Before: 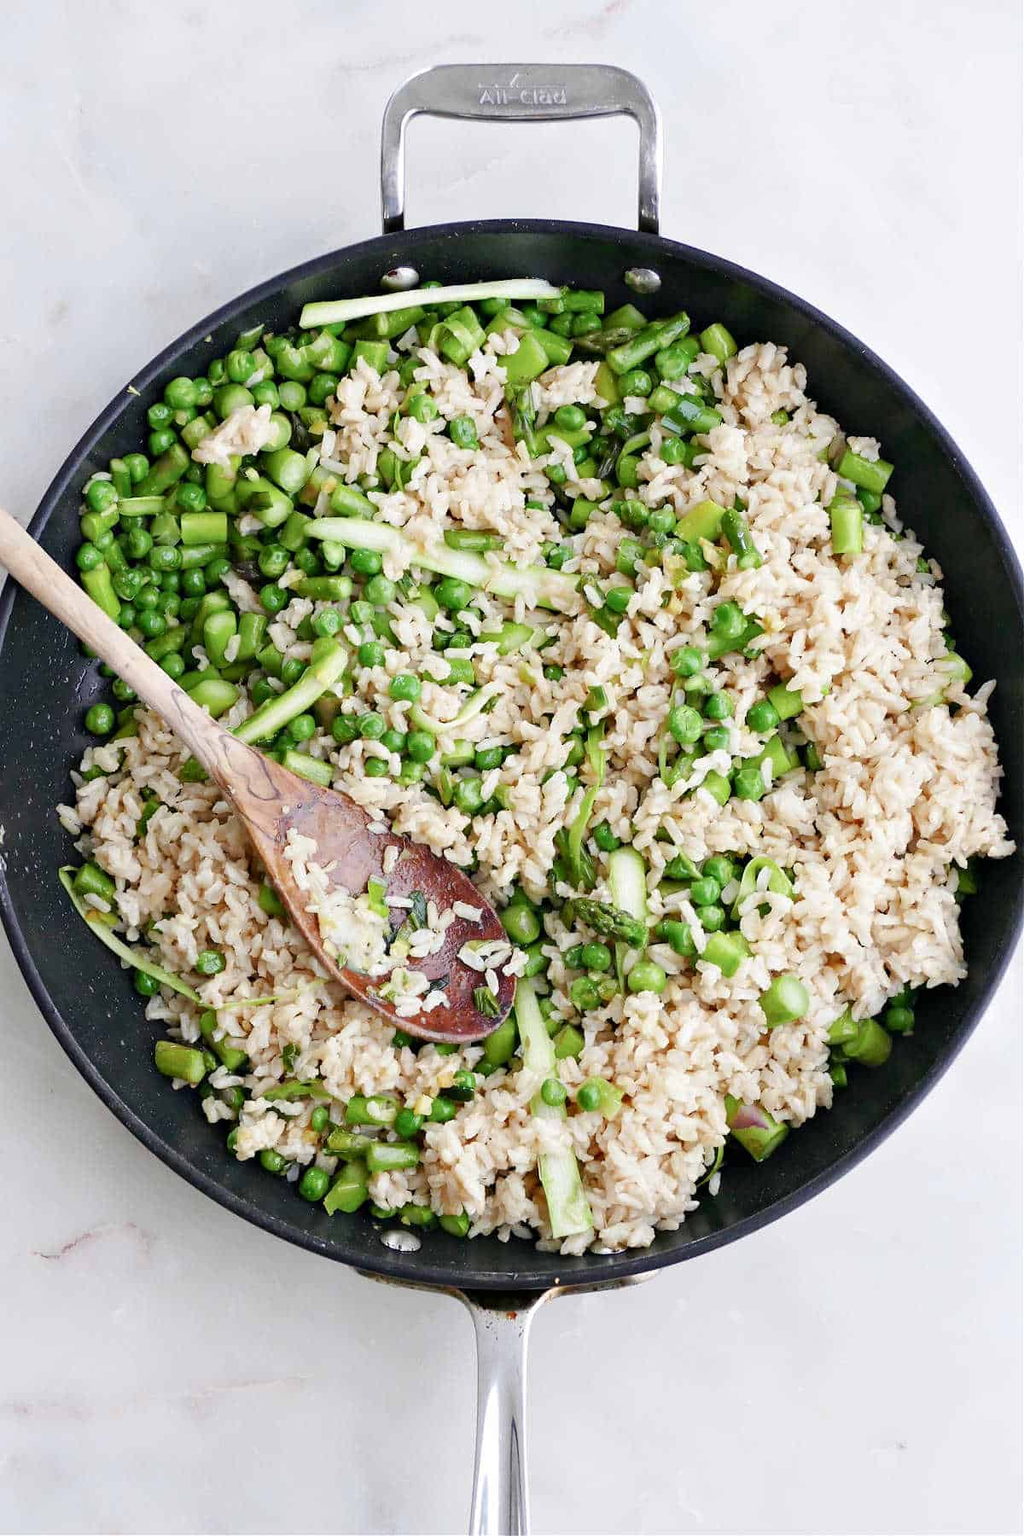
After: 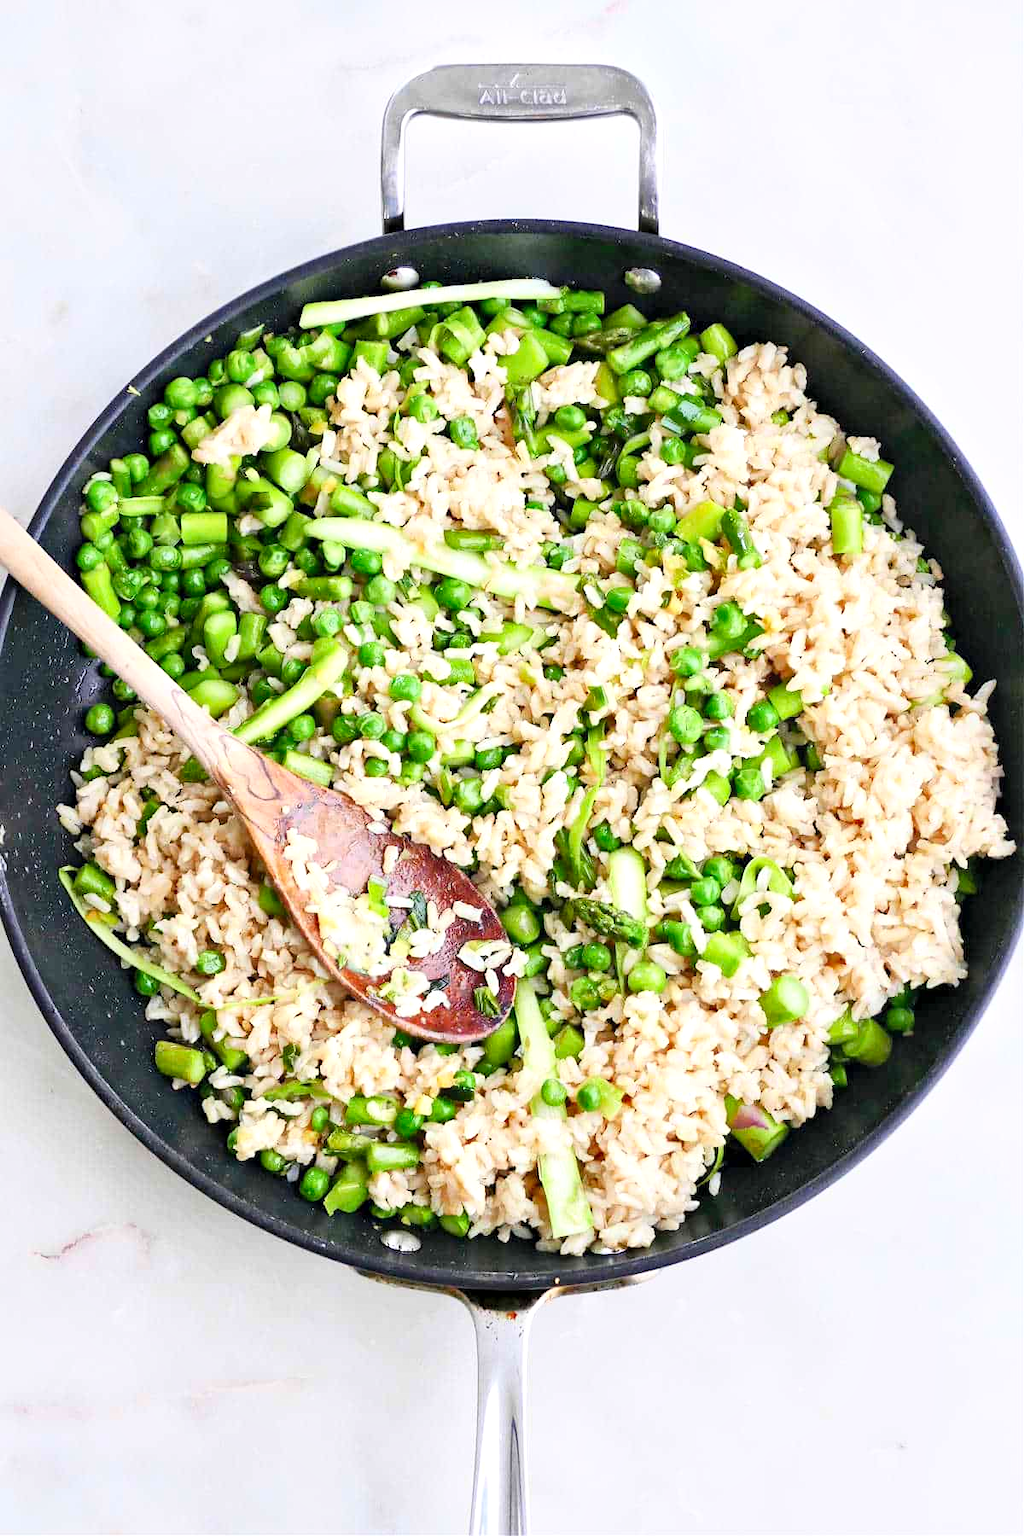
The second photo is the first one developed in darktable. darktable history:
contrast brightness saturation: contrast 0.239, brightness 0.27, saturation 0.391
local contrast: mode bilateral grid, contrast 20, coarseness 50, detail 159%, midtone range 0.2
